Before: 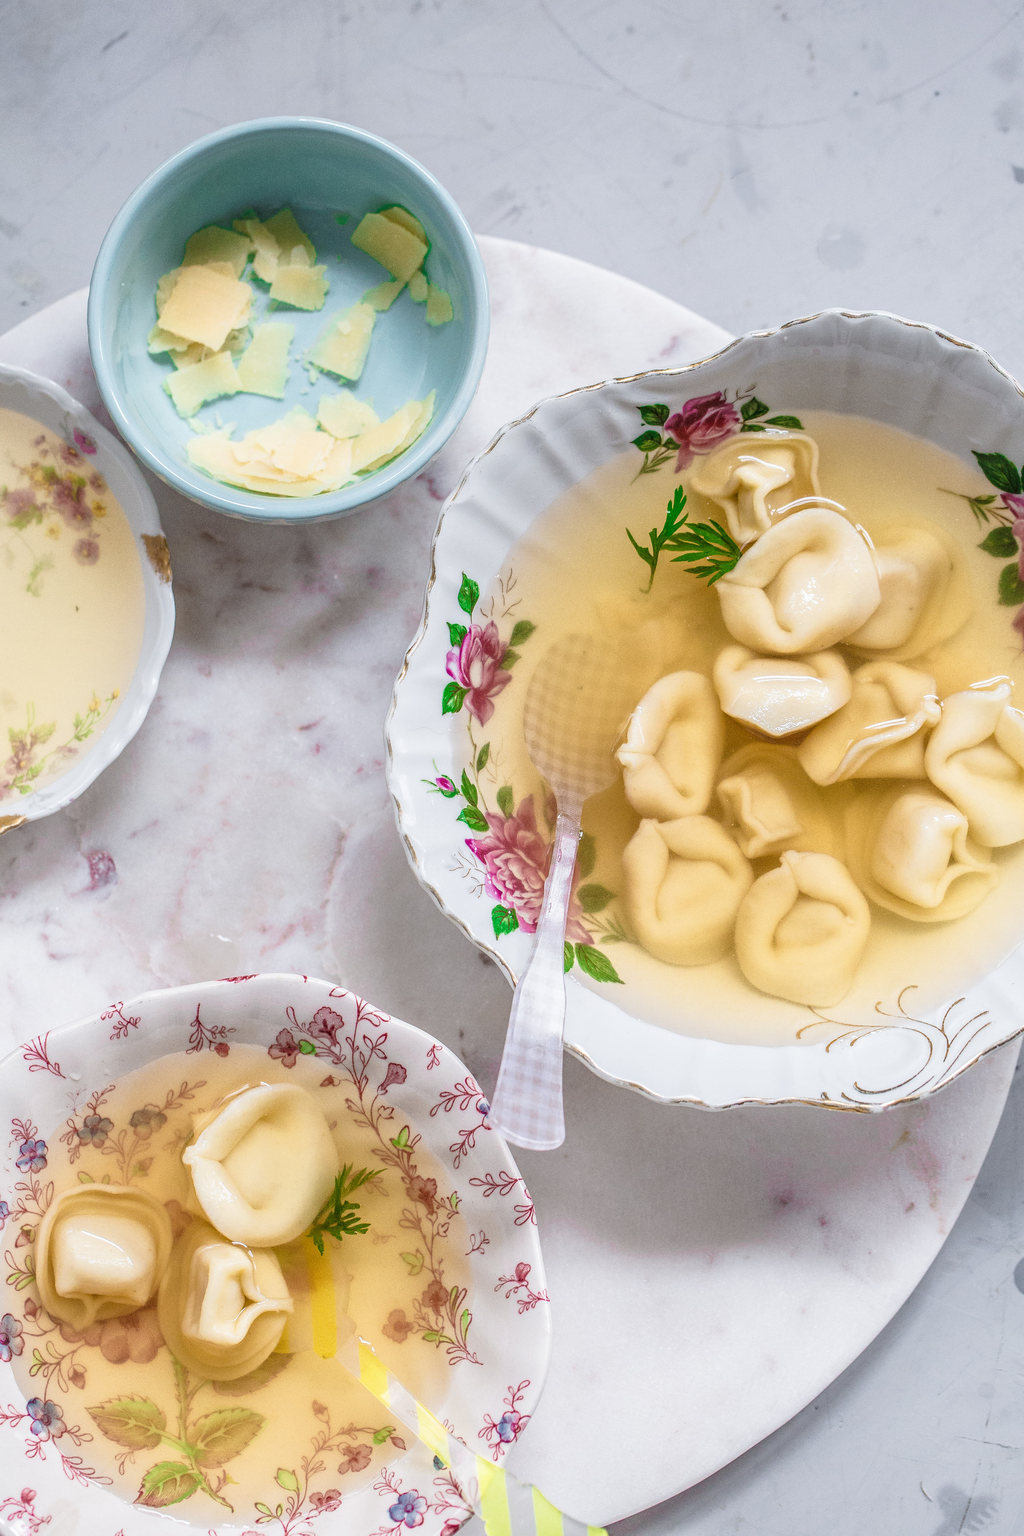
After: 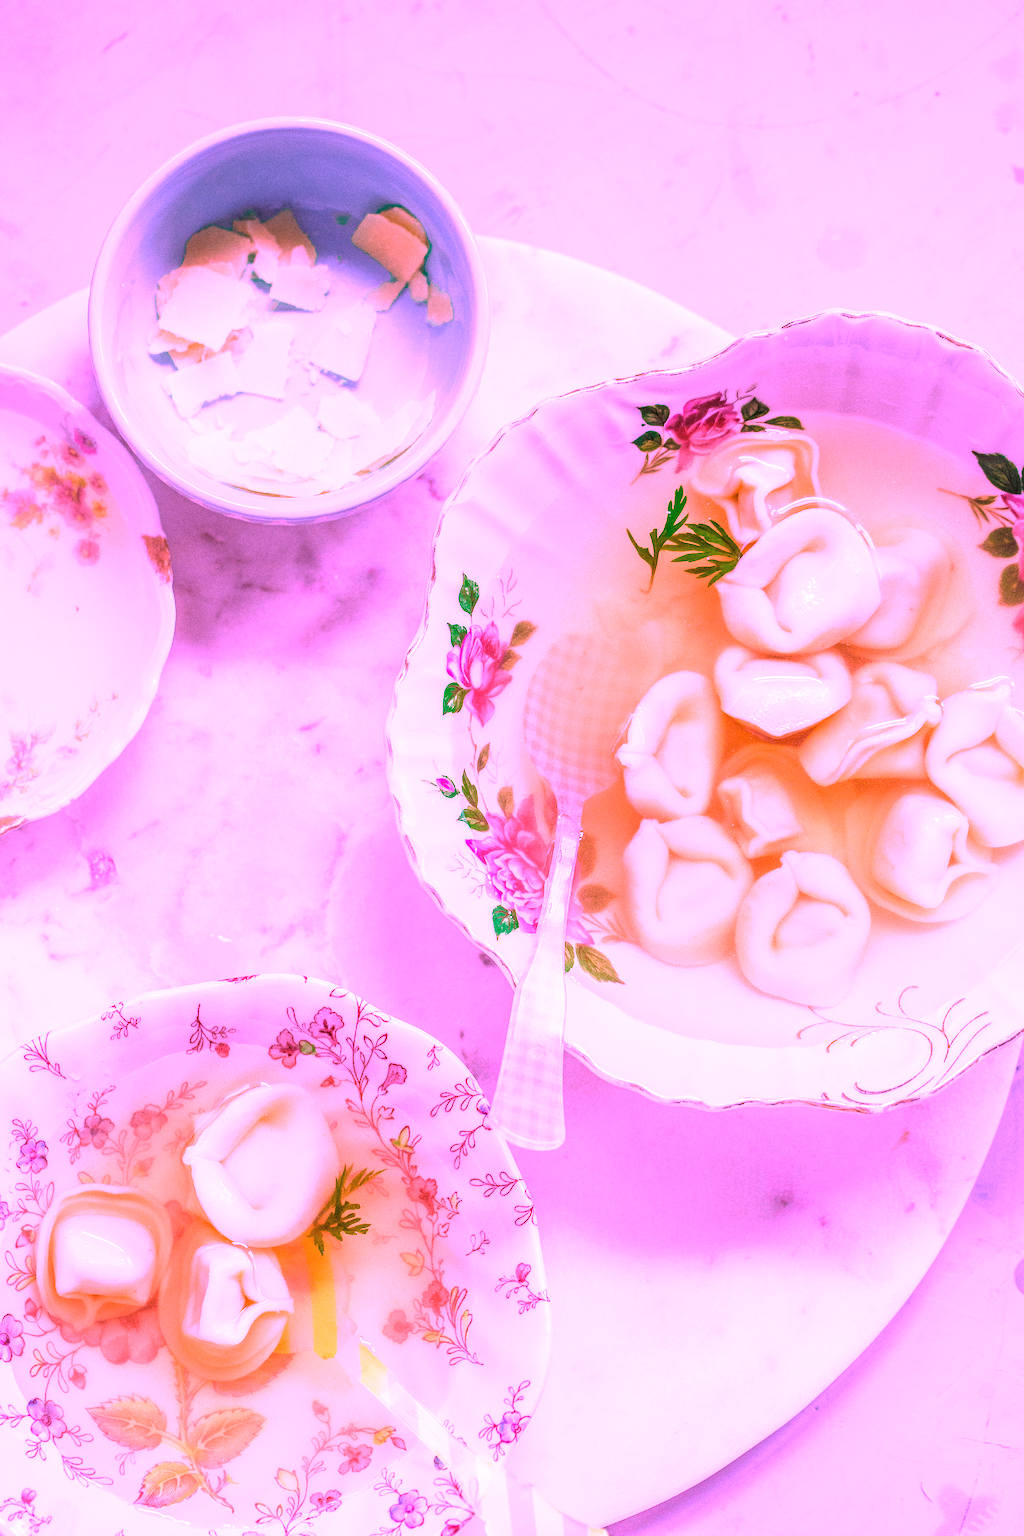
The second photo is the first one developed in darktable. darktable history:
white balance: red 1.803, blue 1.886
exposure: black level correction 0, exposure 1.35 EV, compensate exposure bias true, compensate highlight preservation false
